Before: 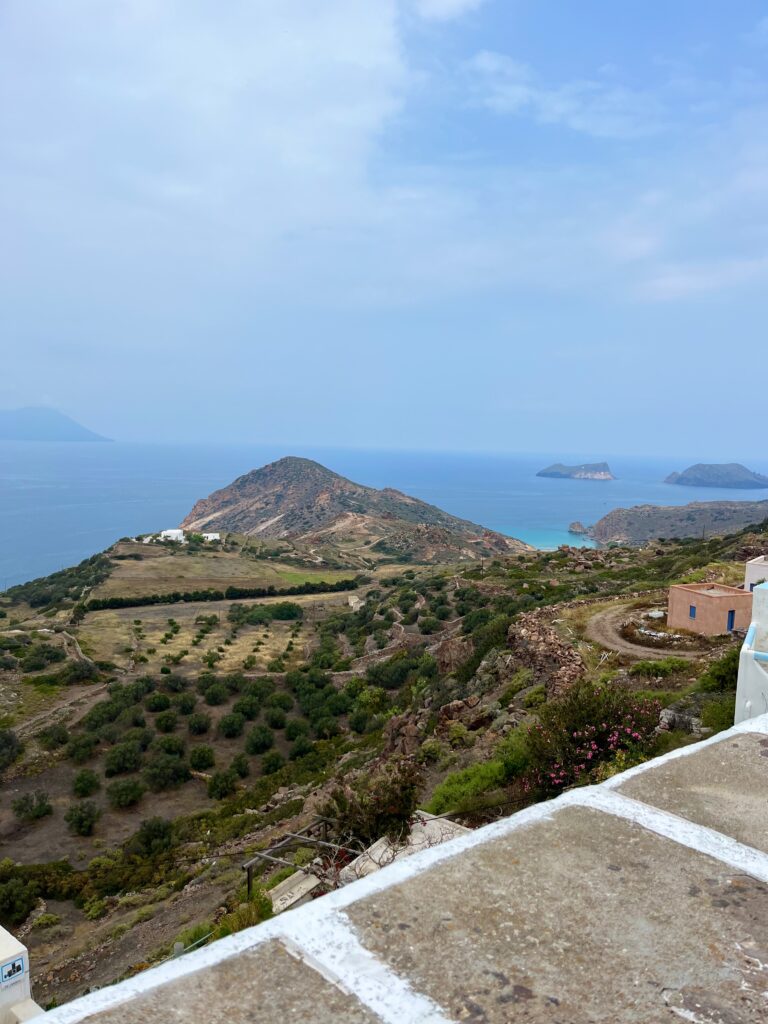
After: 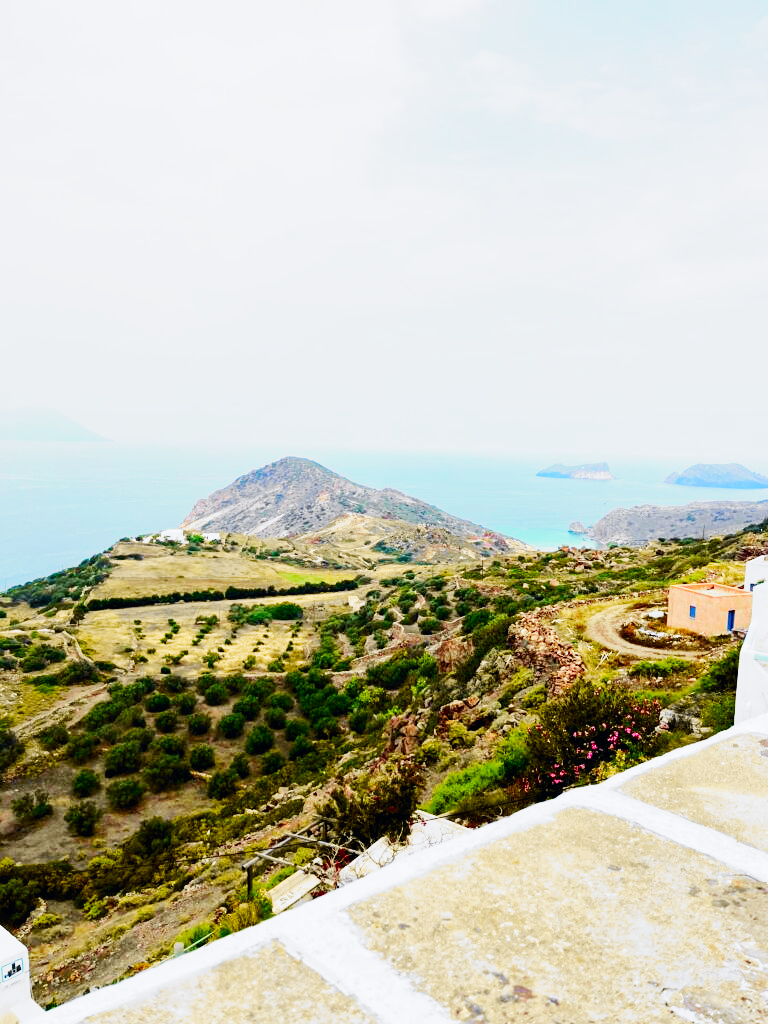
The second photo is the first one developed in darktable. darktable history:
tone curve: curves: ch0 [(0, 0) (0.071, 0.047) (0.266, 0.26) (0.483, 0.554) (0.753, 0.811) (1, 0.983)]; ch1 [(0, 0) (0.346, 0.307) (0.408, 0.387) (0.463, 0.465) (0.482, 0.493) (0.502, 0.5) (0.517, 0.502) (0.55, 0.548) (0.597, 0.61) (0.651, 0.698) (1, 1)]; ch2 [(0, 0) (0.346, 0.34) (0.434, 0.46) (0.485, 0.494) (0.5, 0.494) (0.517, 0.506) (0.526, 0.545) (0.583, 0.61) (0.625, 0.659) (1, 1)], color space Lab, independent channels, preserve colors none
base curve: curves: ch0 [(0, 0) (0, 0.001) (0.001, 0.001) (0.004, 0.002) (0.007, 0.004) (0.015, 0.013) (0.033, 0.045) (0.052, 0.096) (0.075, 0.17) (0.099, 0.241) (0.163, 0.42) (0.219, 0.55) (0.259, 0.616) (0.327, 0.722) (0.365, 0.765) (0.522, 0.873) (0.547, 0.881) (0.689, 0.919) (0.826, 0.952) (1, 1)], preserve colors none
color balance rgb: perceptual saturation grading › global saturation 20%, perceptual saturation grading › highlights -25%, perceptual saturation grading › shadows 25%
